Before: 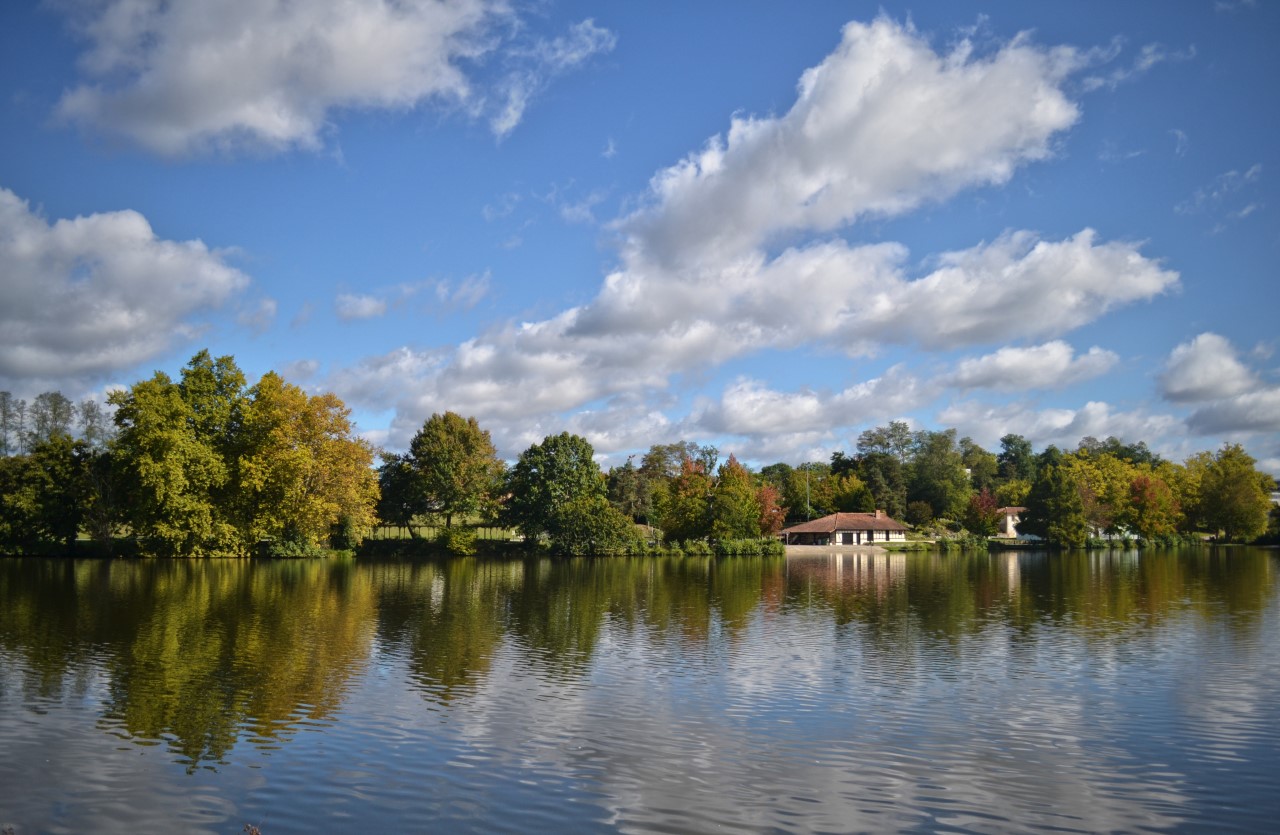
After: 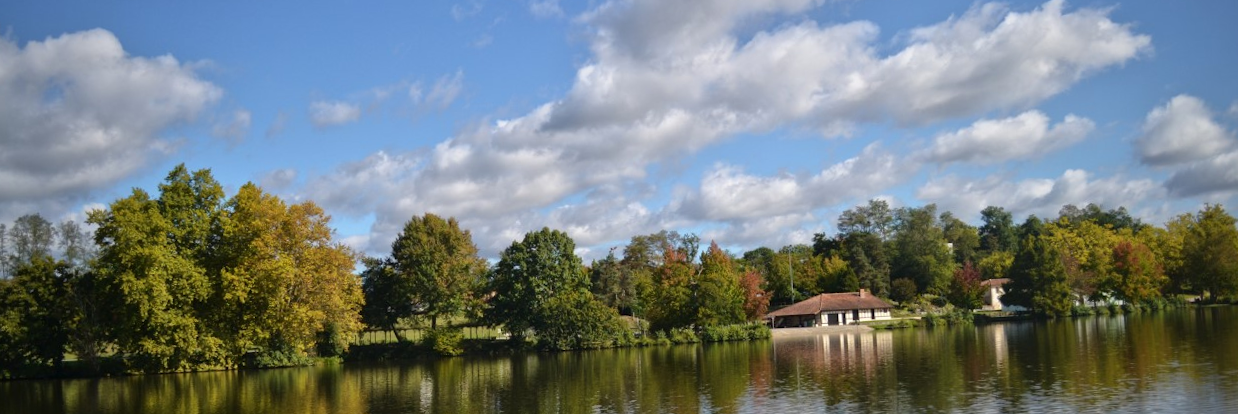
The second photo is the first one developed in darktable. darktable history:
crop and rotate: top 23.043%, bottom 23.437%
rotate and perspective: rotation -3°, crop left 0.031, crop right 0.968, crop top 0.07, crop bottom 0.93
